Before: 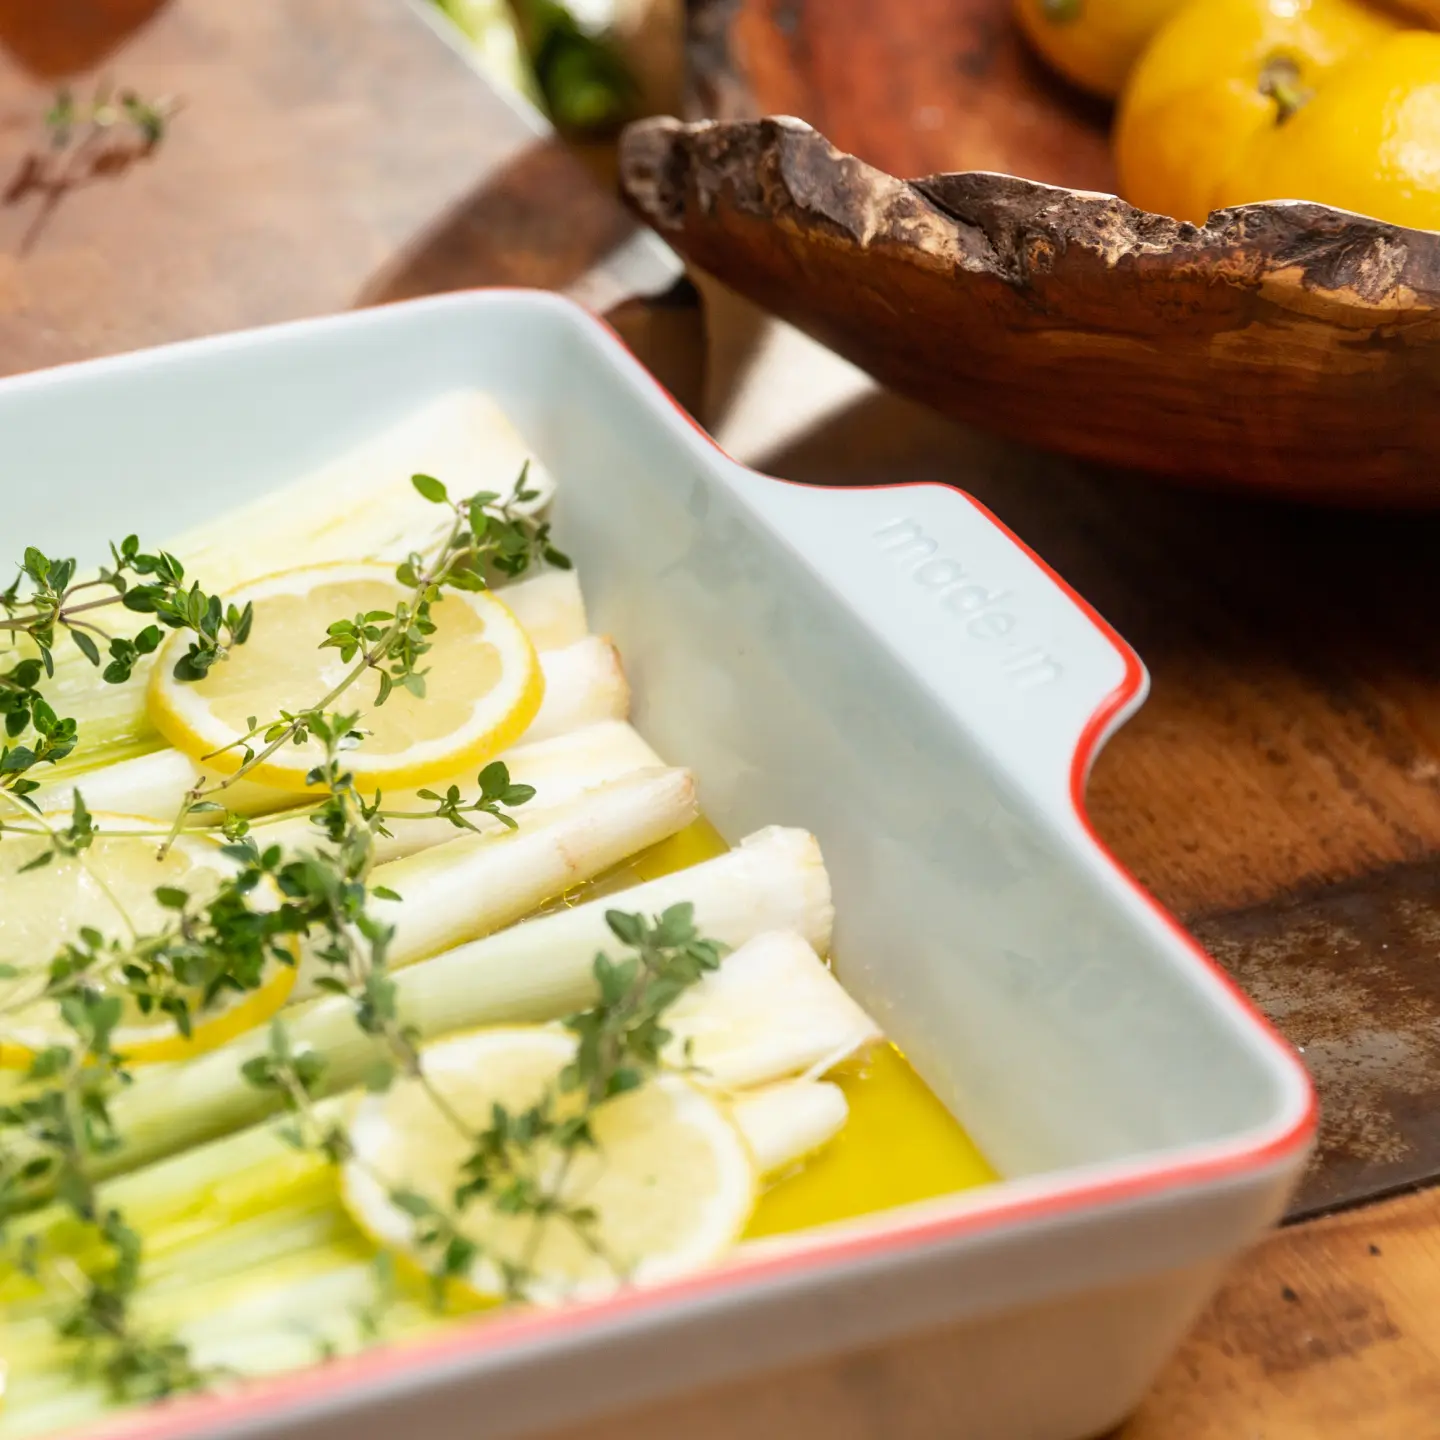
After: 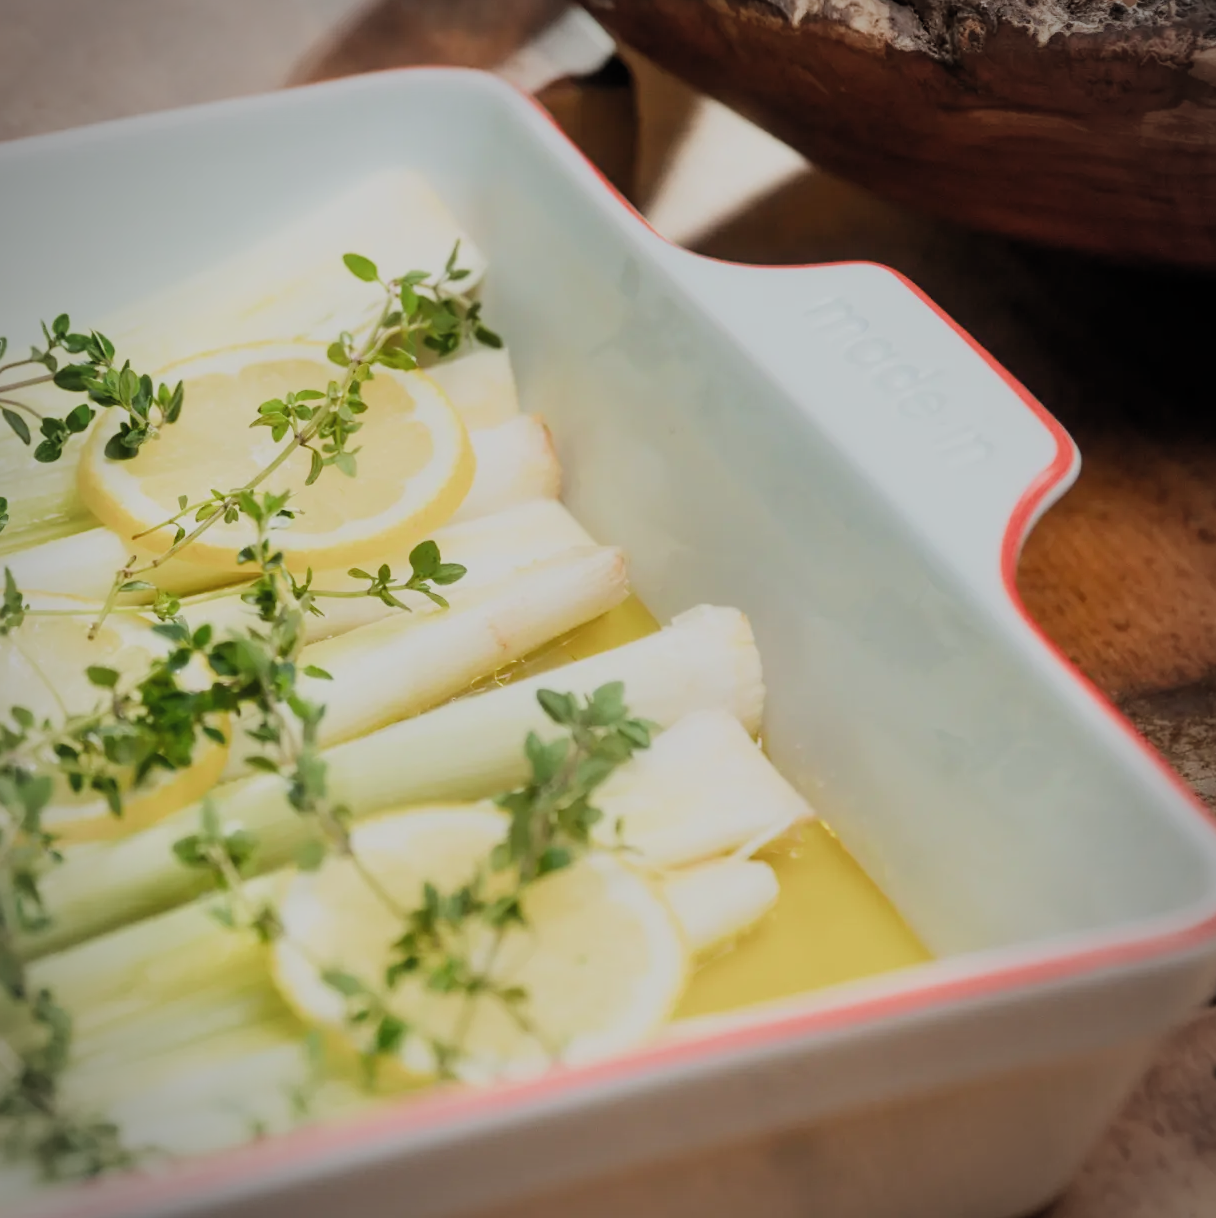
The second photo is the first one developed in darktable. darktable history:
vignetting: on, module defaults
filmic rgb: black relative exposure -7.65 EV, white relative exposure 4.56 EV, threshold 3.03 EV, hardness 3.61, color science v5 (2021), contrast in shadows safe, contrast in highlights safe, enable highlight reconstruction true
crop and rotate: left 4.847%, top 15.382%, right 10.658%
